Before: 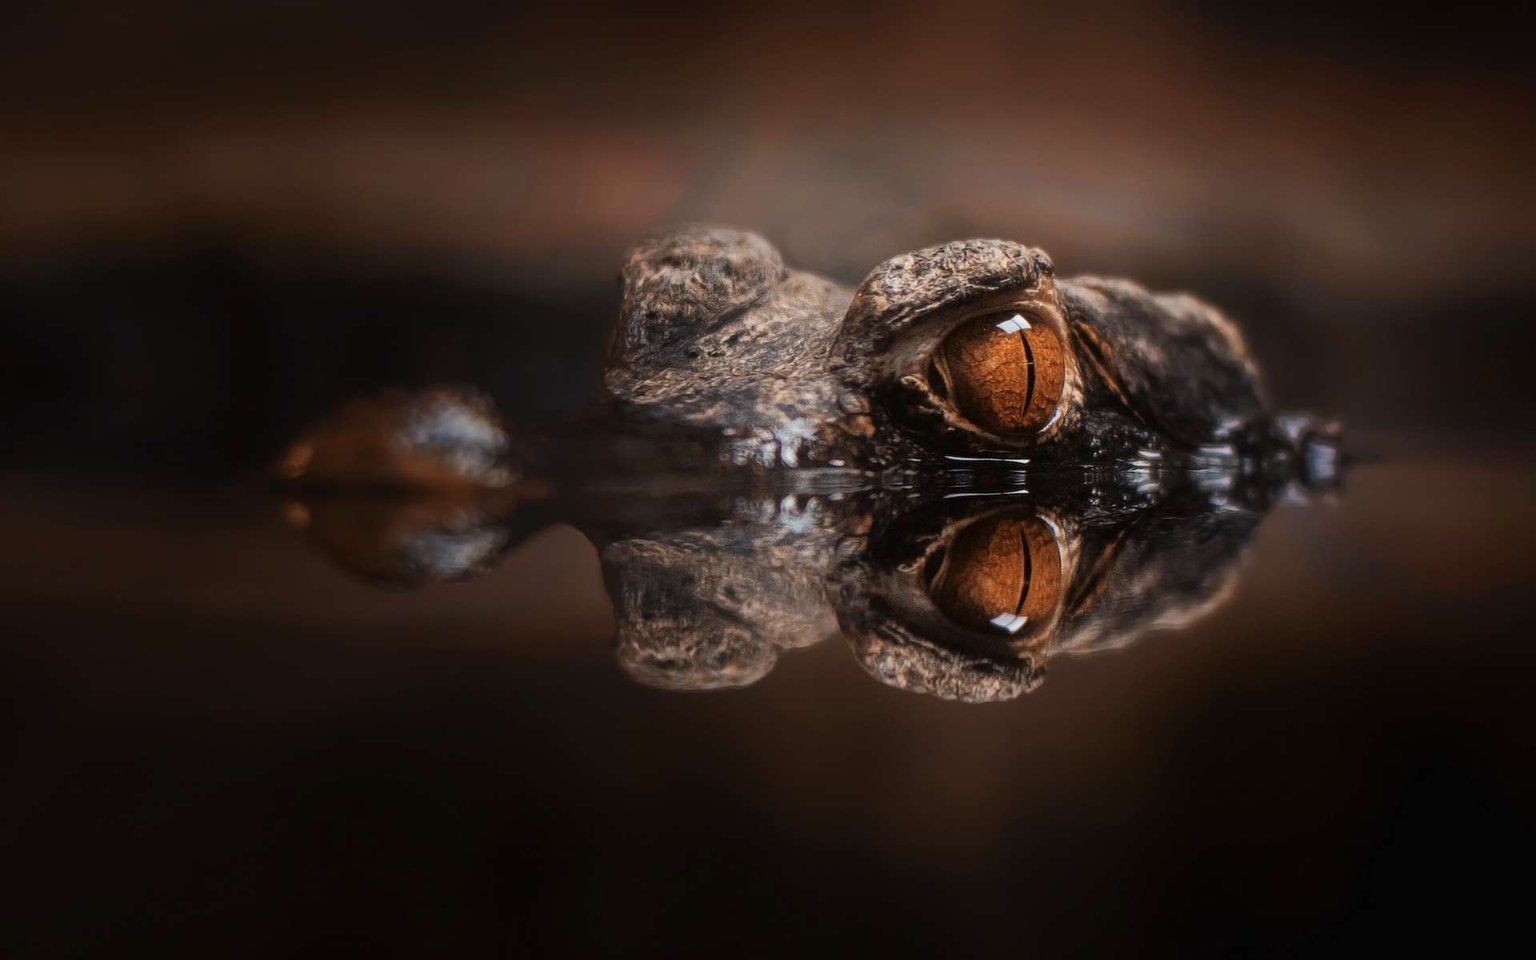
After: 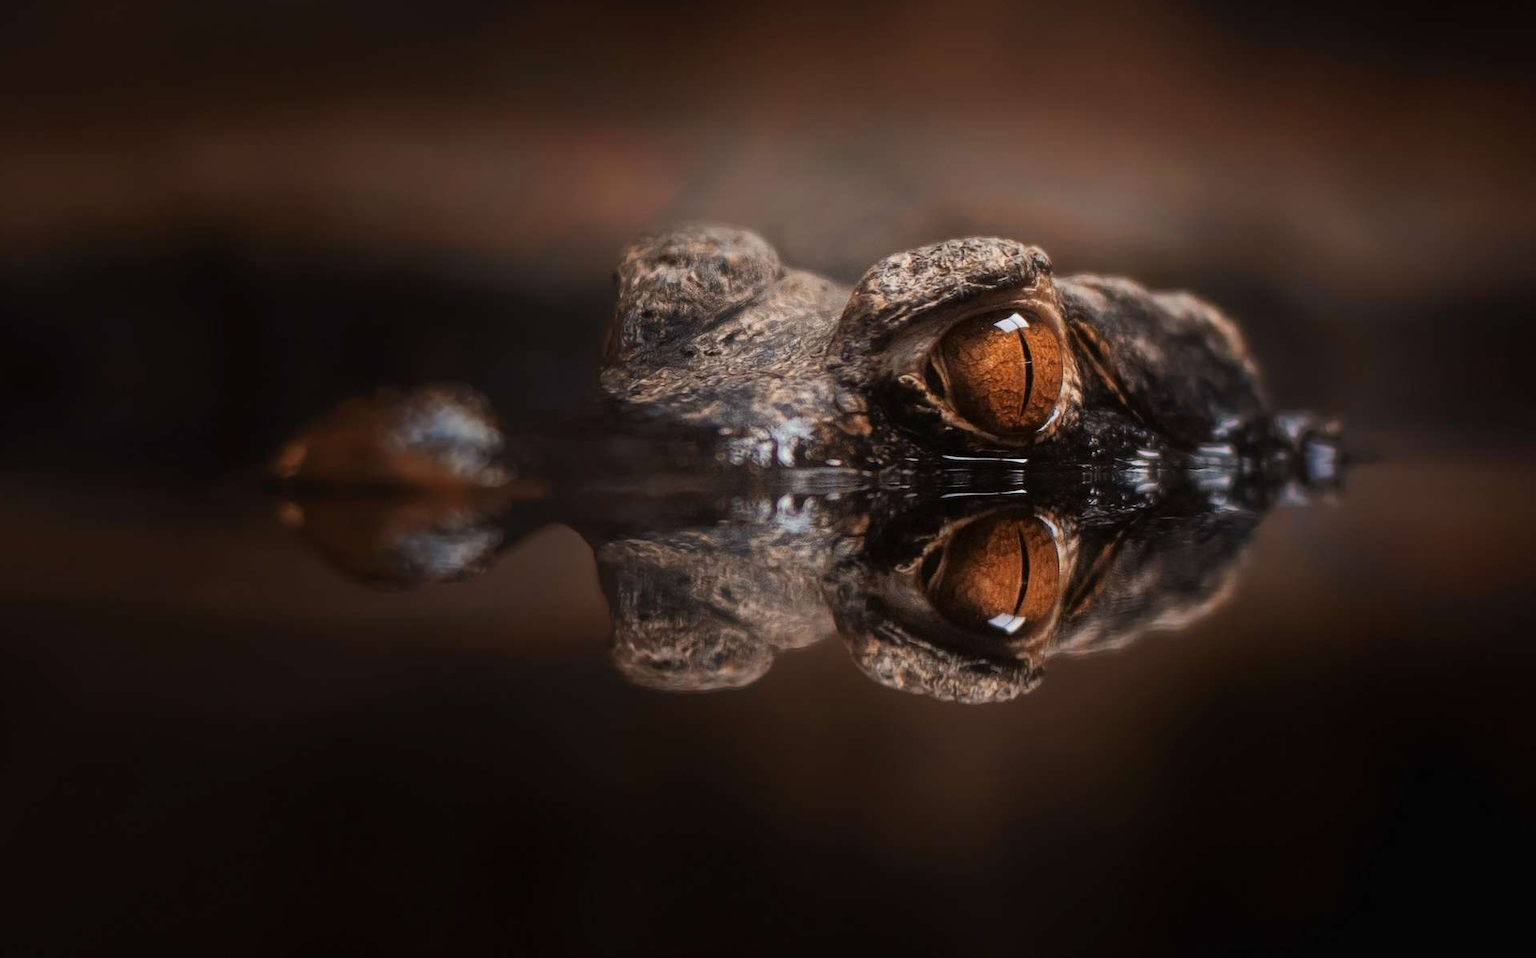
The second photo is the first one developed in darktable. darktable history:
crop and rotate: left 0.54%, top 0.358%, bottom 0.331%
